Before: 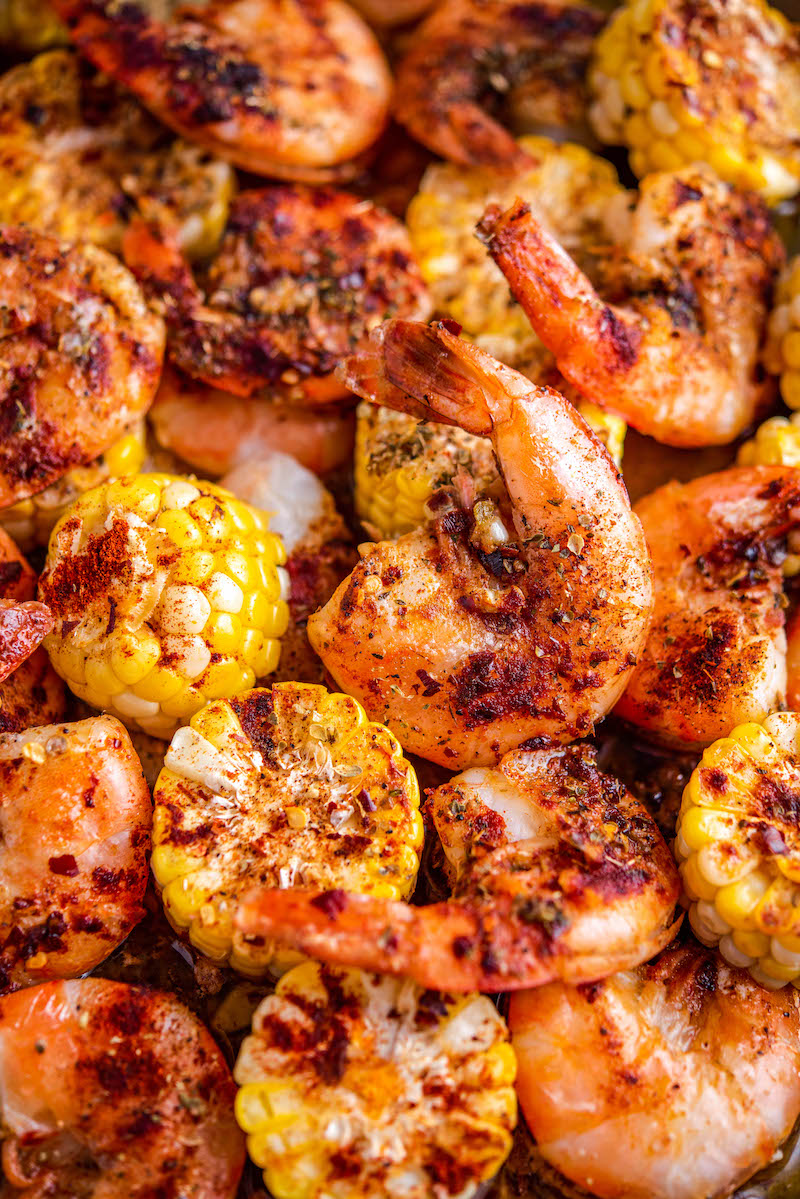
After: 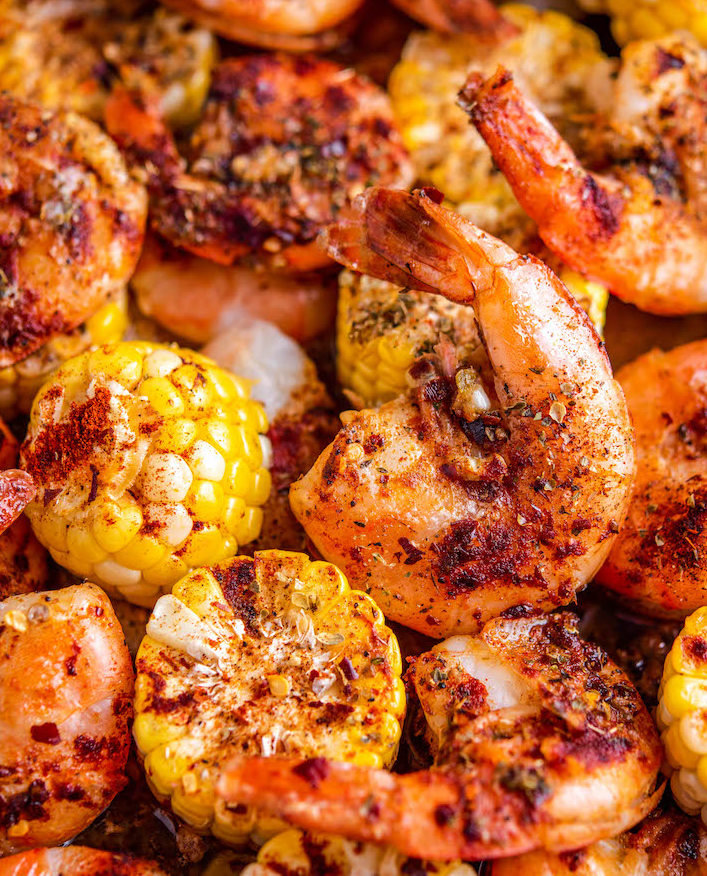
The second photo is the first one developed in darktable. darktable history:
crop and rotate: left 2.323%, top 11.05%, right 9.282%, bottom 15.834%
